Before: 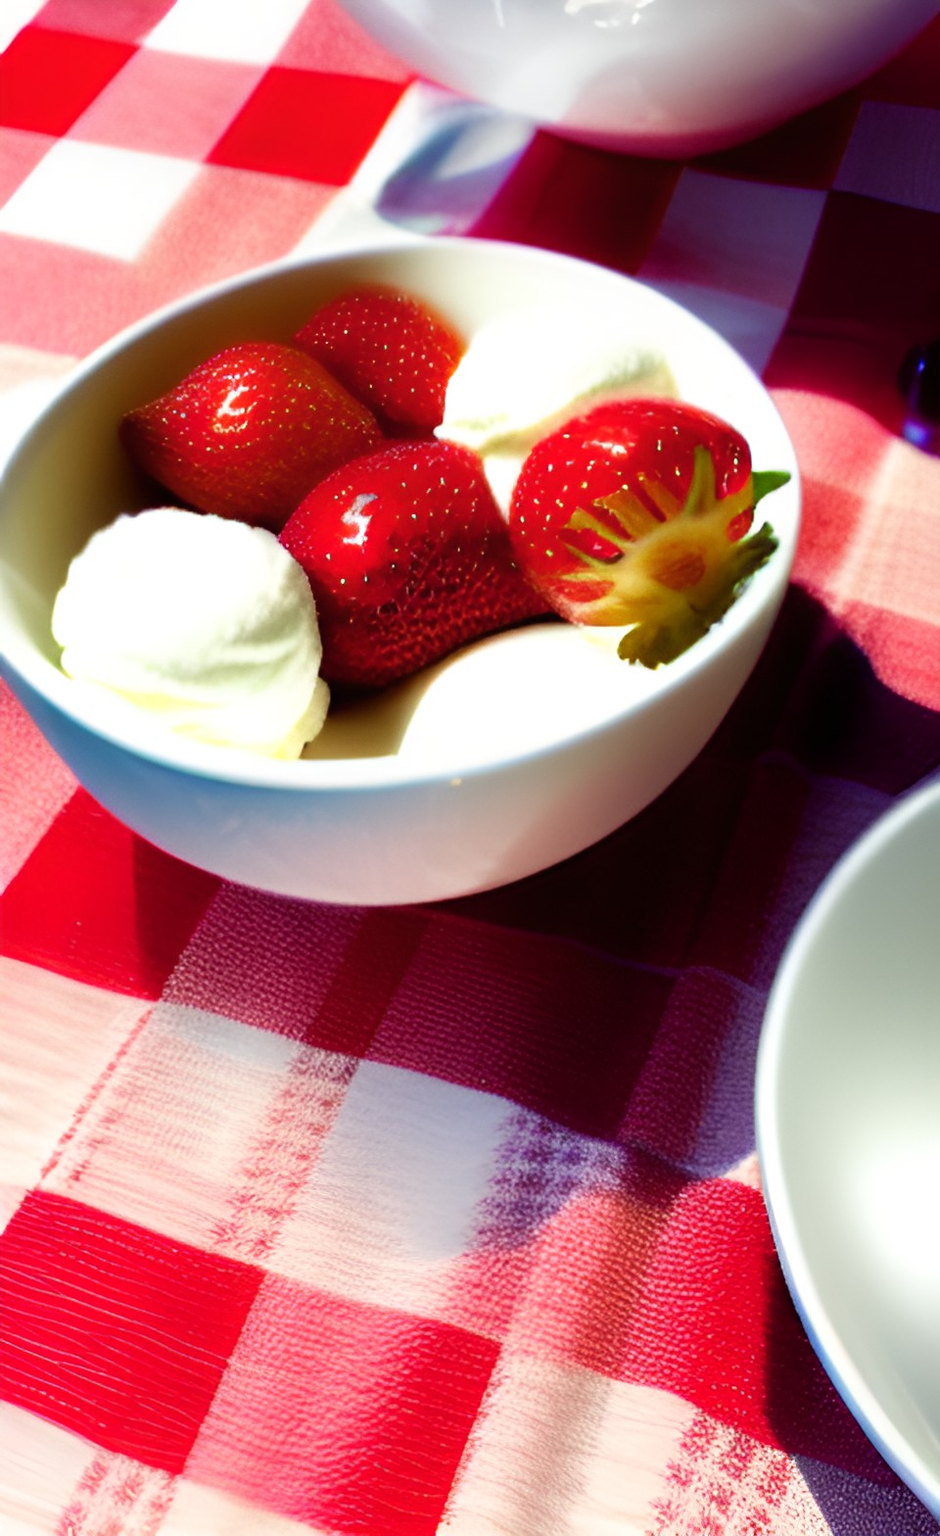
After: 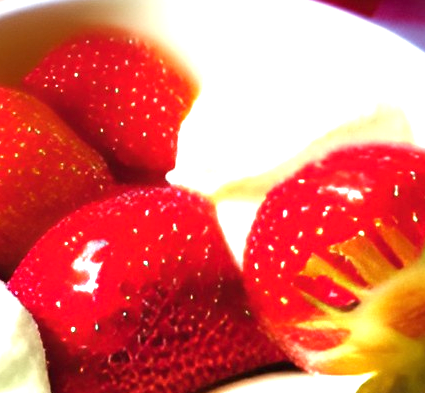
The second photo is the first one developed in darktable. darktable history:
crop: left 28.917%, top 16.868%, right 26.779%, bottom 58.042%
exposure: black level correction 0, exposure 1 EV
